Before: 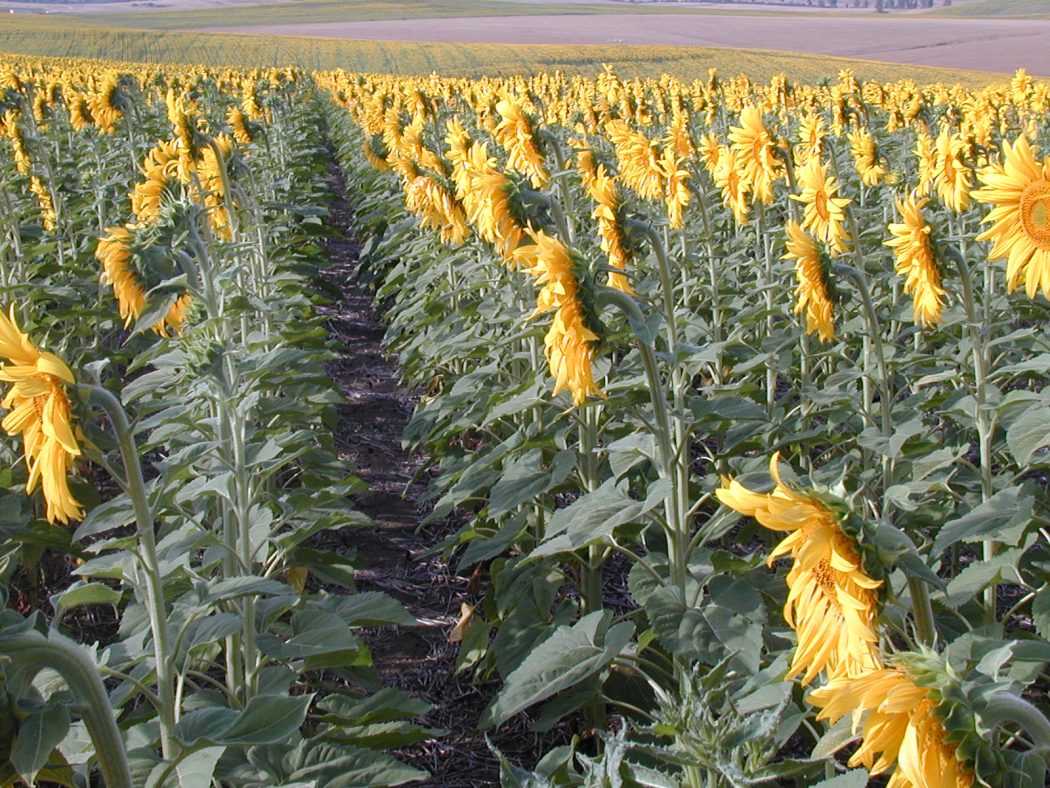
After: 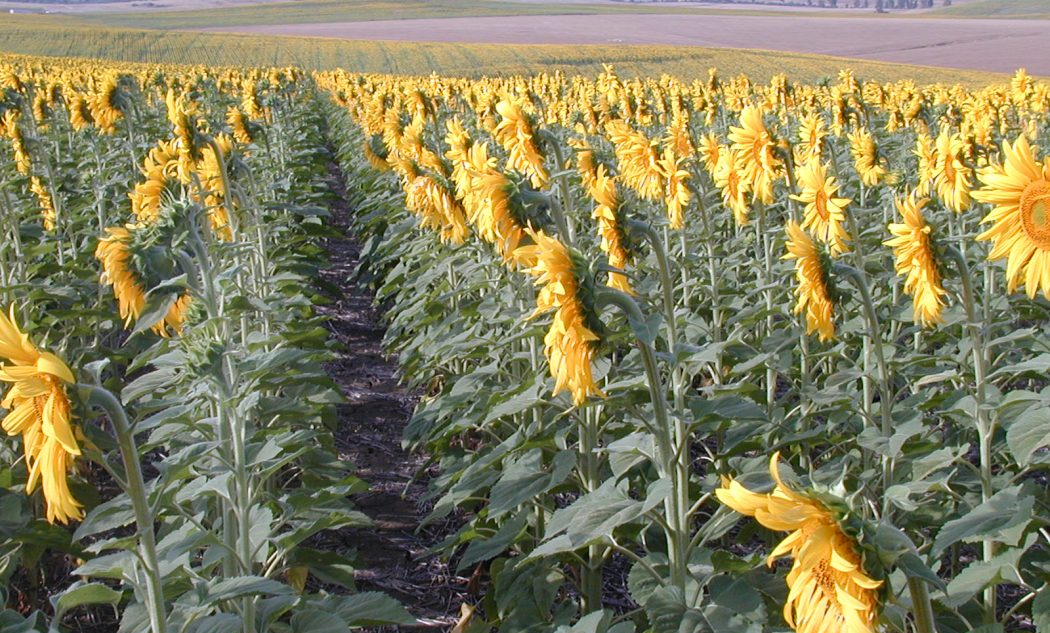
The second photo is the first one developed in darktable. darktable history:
exposure: compensate highlight preservation false
crop: bottom 19.644%
